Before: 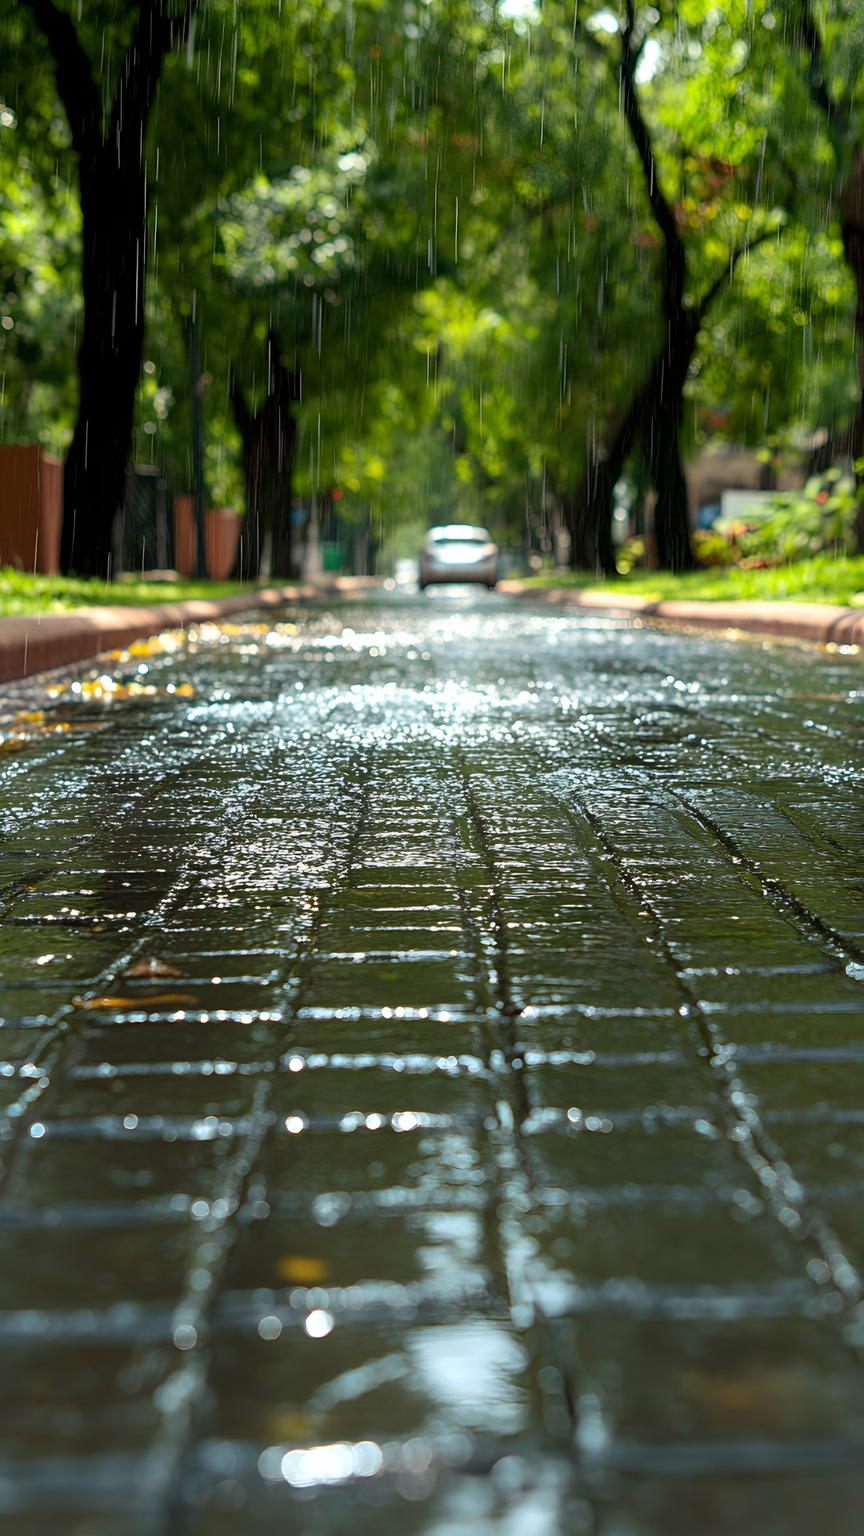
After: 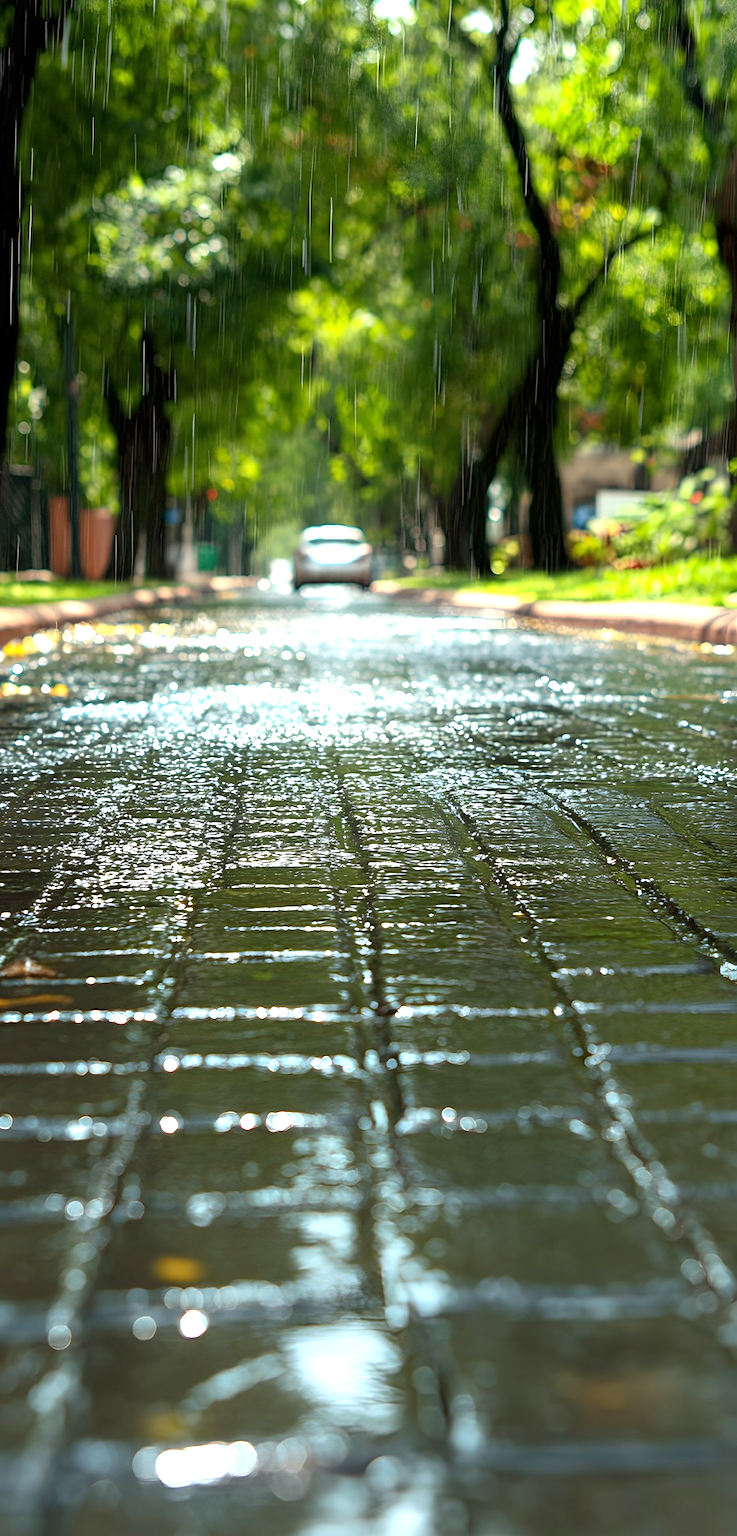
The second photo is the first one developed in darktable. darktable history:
exposure: exposure 0.64 EV, compensate highlight preservation false
crop and rotate: left 14.584%
